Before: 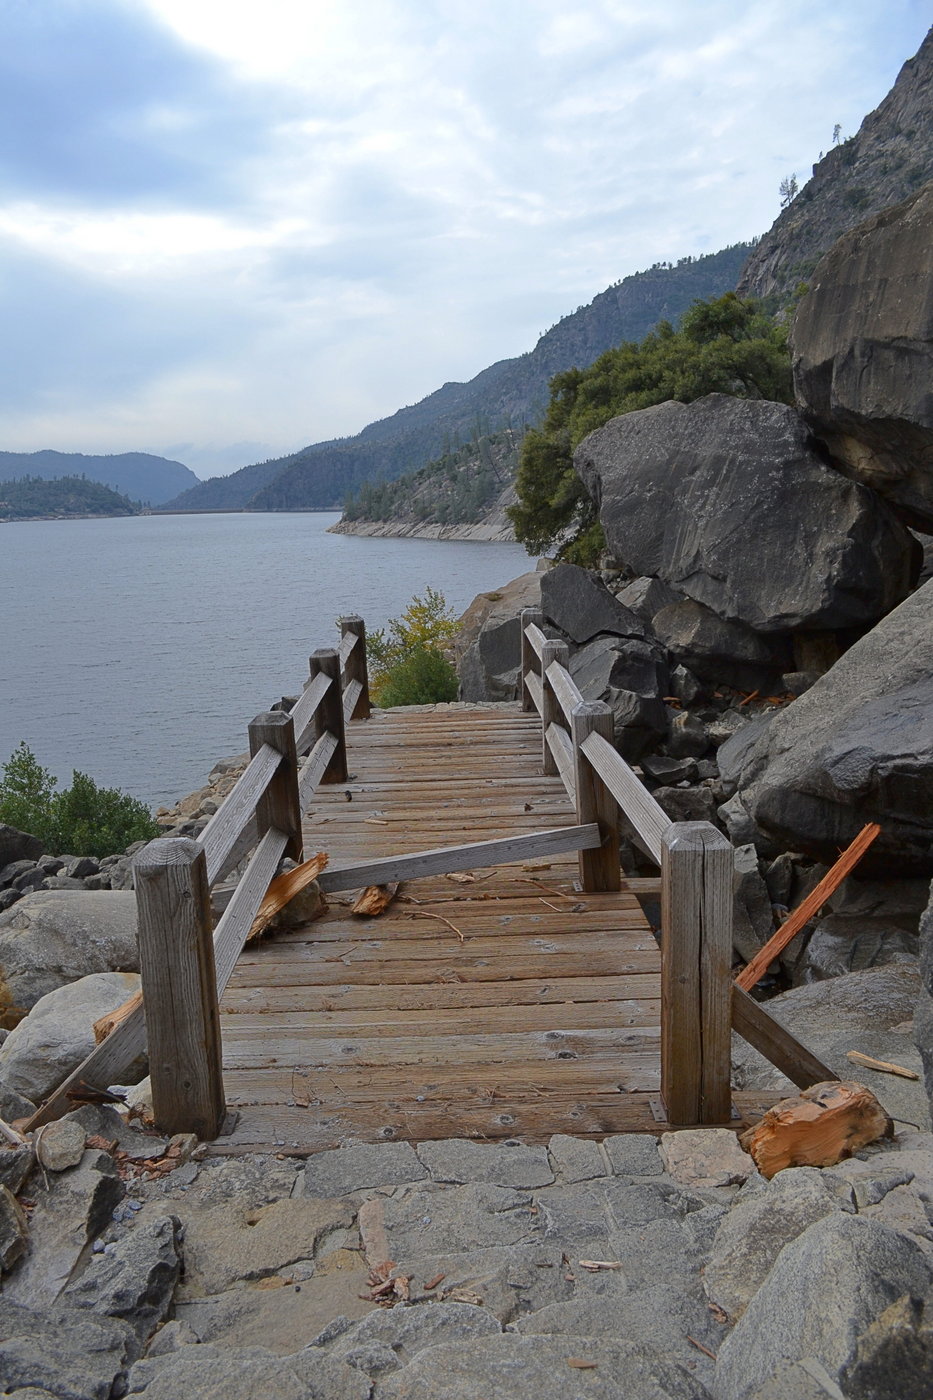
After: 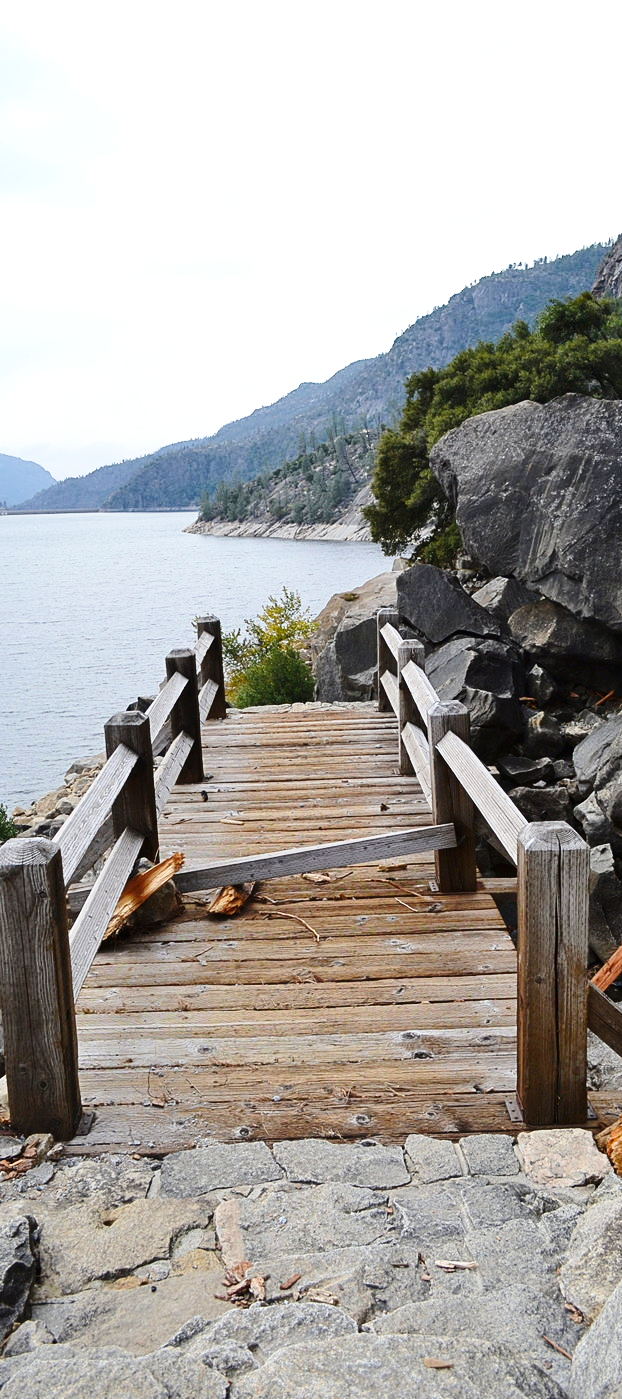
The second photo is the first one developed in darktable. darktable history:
crop and rotate: left 15.446%, right 17.836%
tone equalizer: -8 EV -0.75 EV, -7 EV -0.7 EV, -6 EV -0.6 EV, -5 EV -0.4 EV, -3 EV 0.4 EV, -2 EV 0.6 EV, -1 EV 0.7 EV, +0 EV 0.75 EV, edges refinement/feathering 500, mask exposure compensation -1.57 EV, preserve details no
base curve: curves: ch0 [(0, 0) (0.028, 0.03) (0.121, 0.232) (0.46, 0.748) (0.859, 0.968) (1, 1)], preserve colors none
